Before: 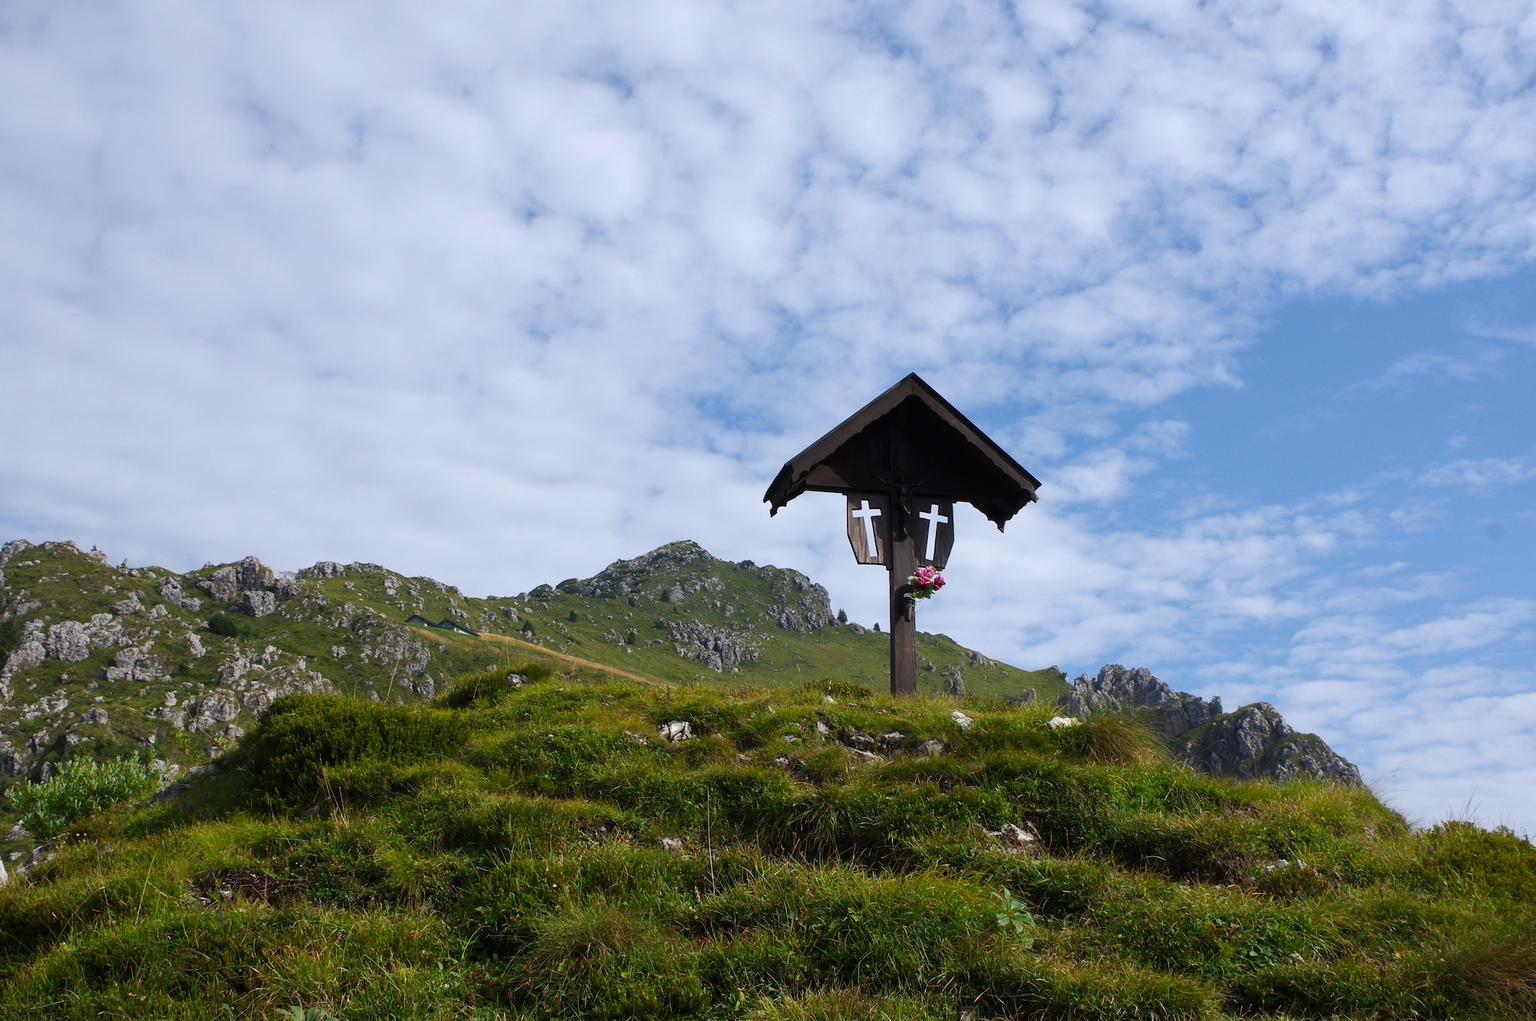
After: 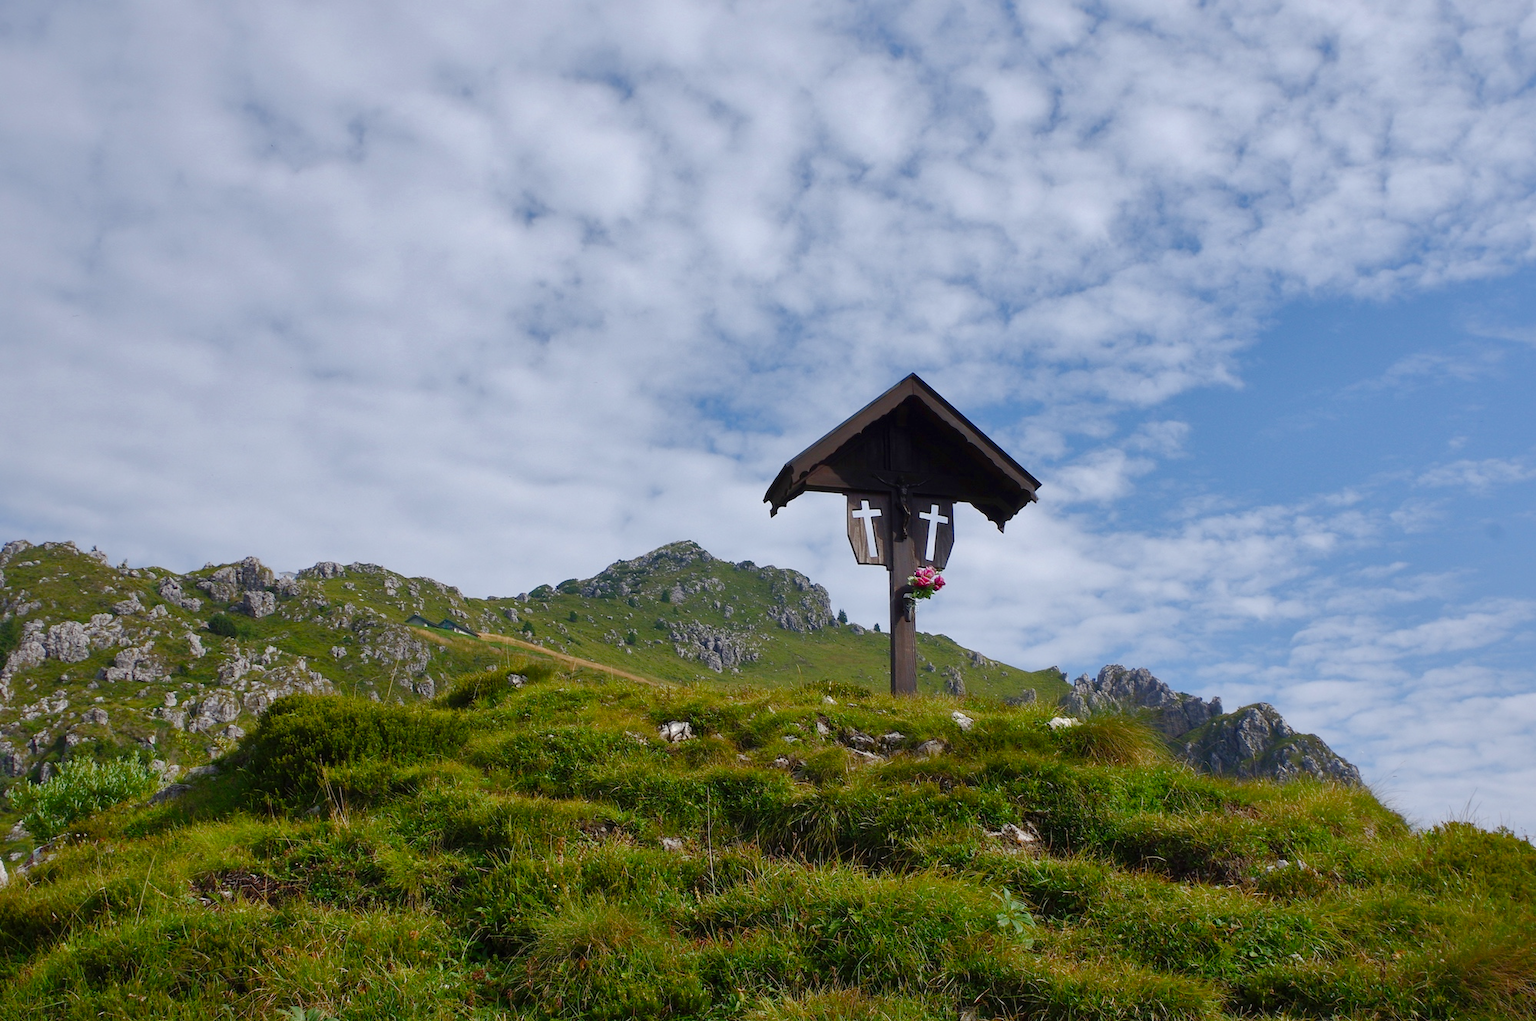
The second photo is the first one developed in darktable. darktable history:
color balance rgb: perceptual saturation grading › global saturation 20%, perceptual saturation grading › highlights -50%, perceptual saturation grading › shadows 30%
shadows and highlights: on, module defaults
